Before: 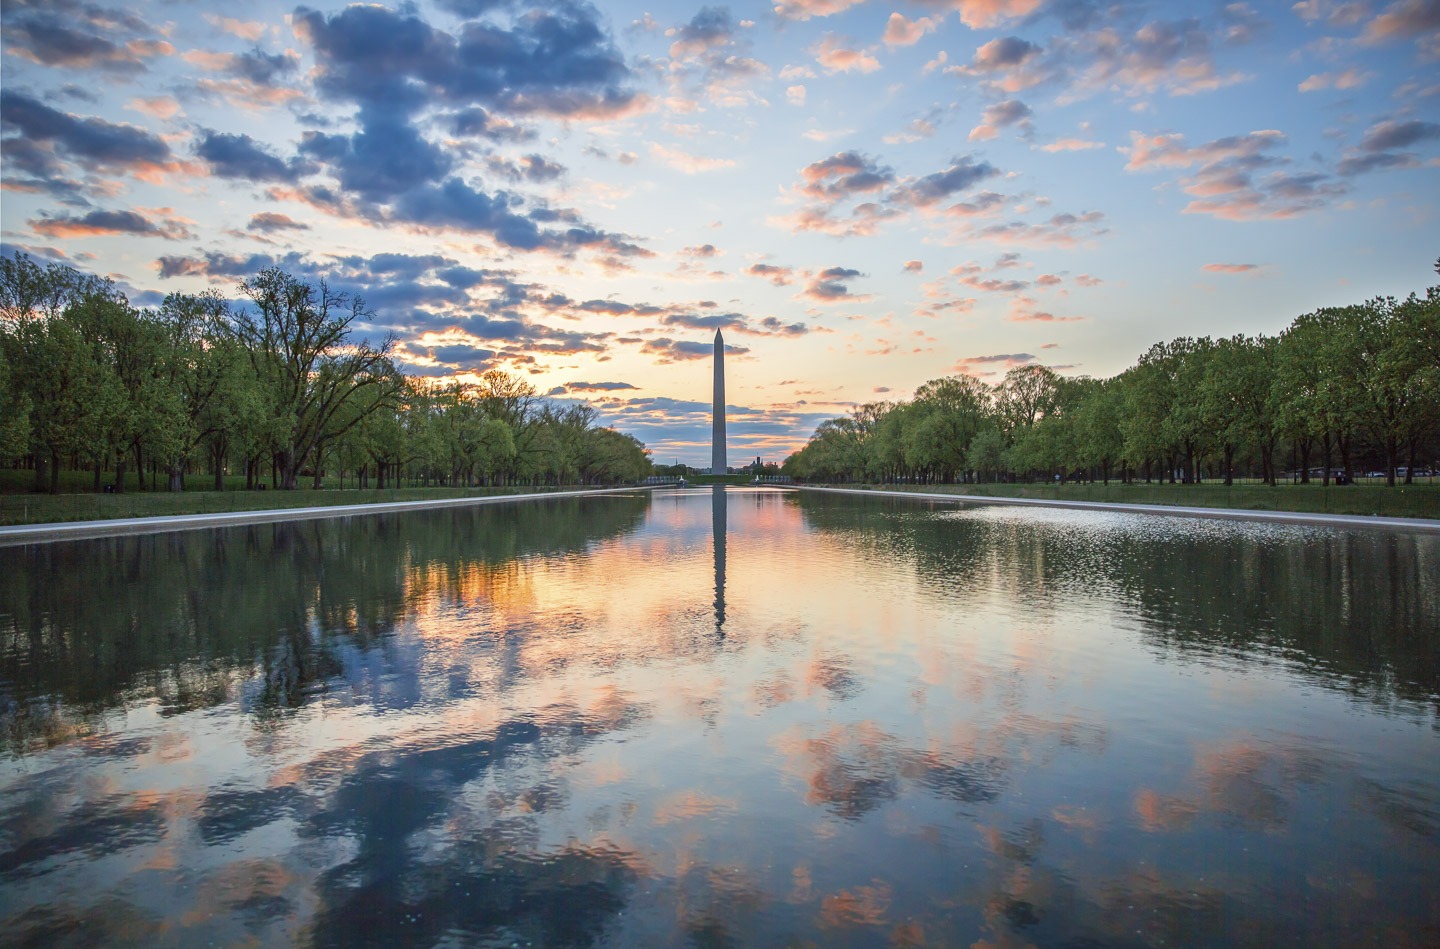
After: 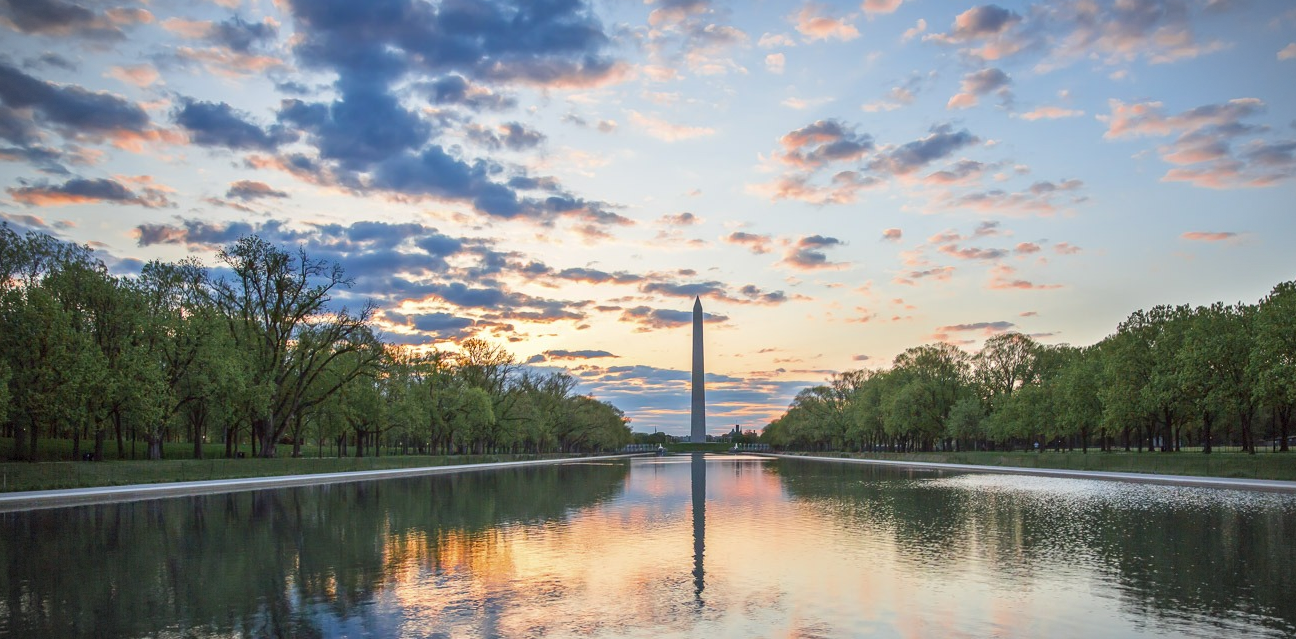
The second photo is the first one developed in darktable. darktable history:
crop: left 1.509%, top 3.452%, right 7.696%, bottom 28.452%
vignetting: fall-off start 91%, fall-off radius 39.39%, brightness -0.182, saturation -0.3, width/height ratio 1.219, shape 1.3, dithering 8-bit output, unbound false
